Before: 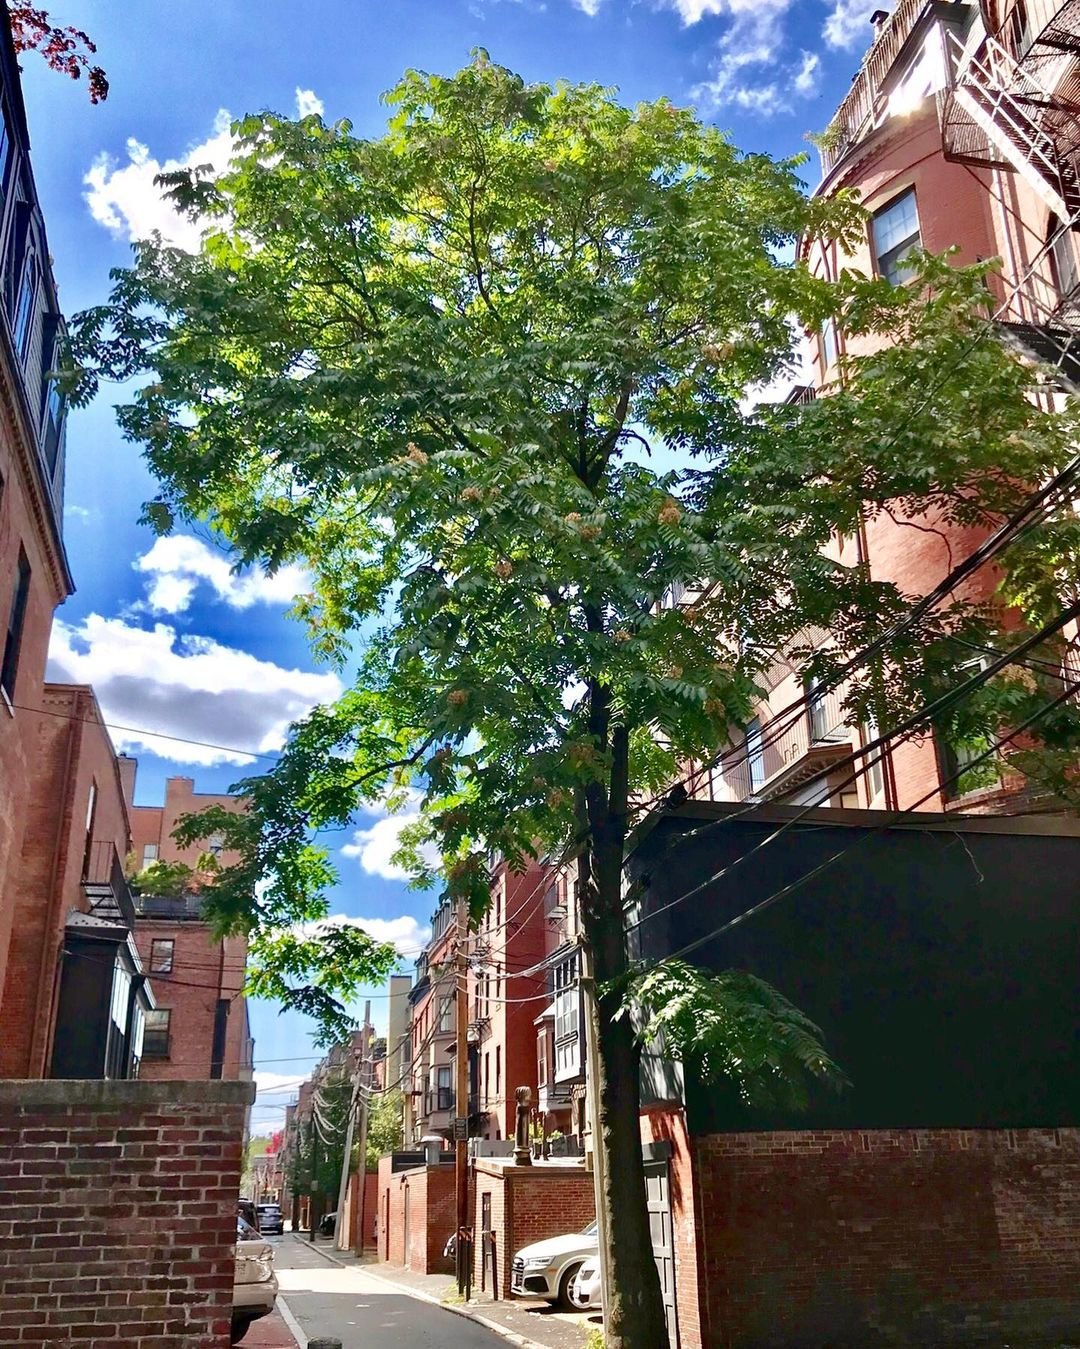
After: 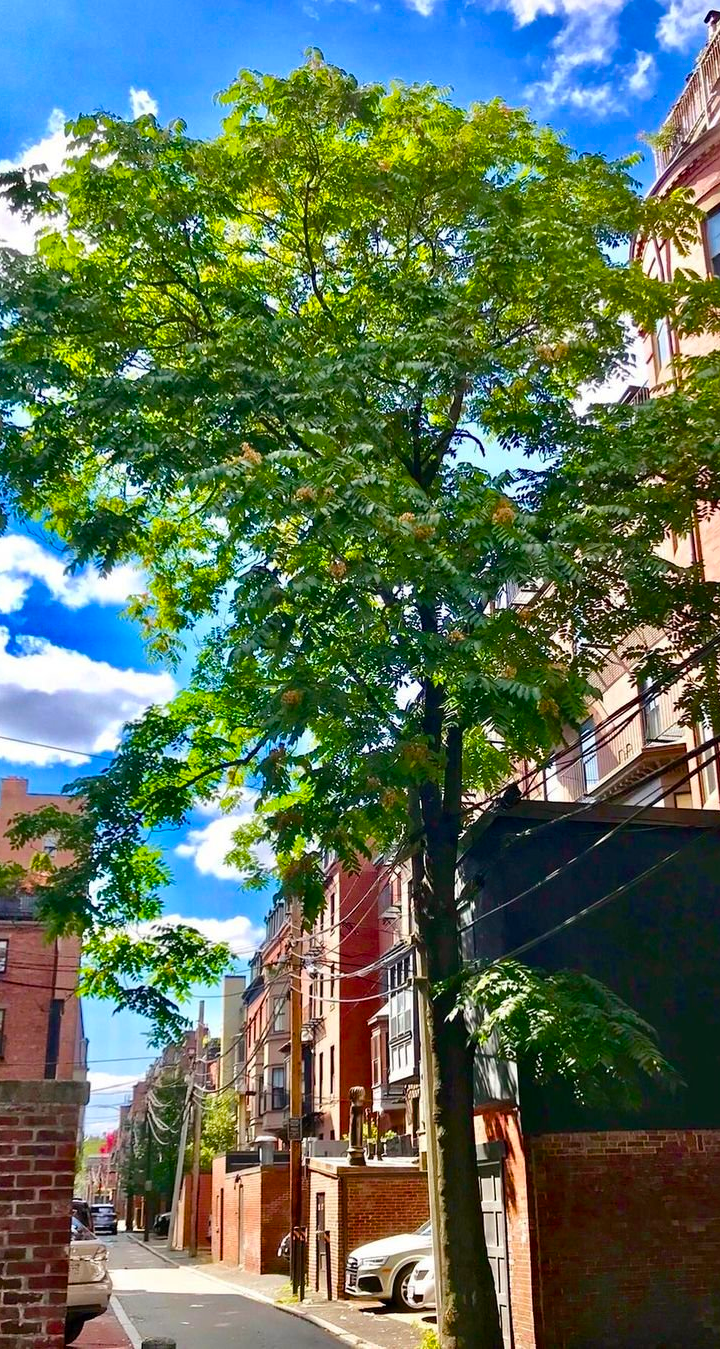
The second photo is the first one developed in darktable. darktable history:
color balance rgb: linear chroma grading › global chroma 15%, perceptual saturation grading › global saturation 30%
crop and rotate: left 15.446%, right 17.836%
